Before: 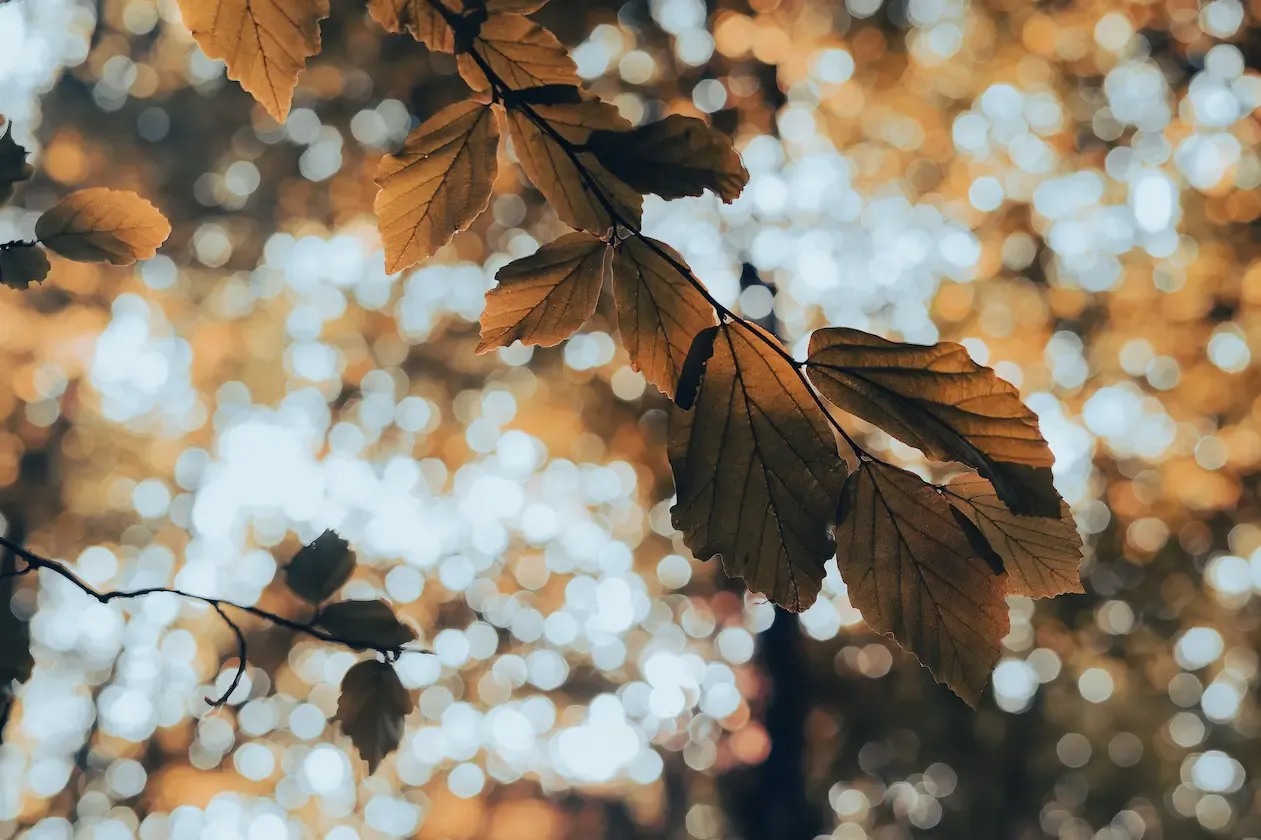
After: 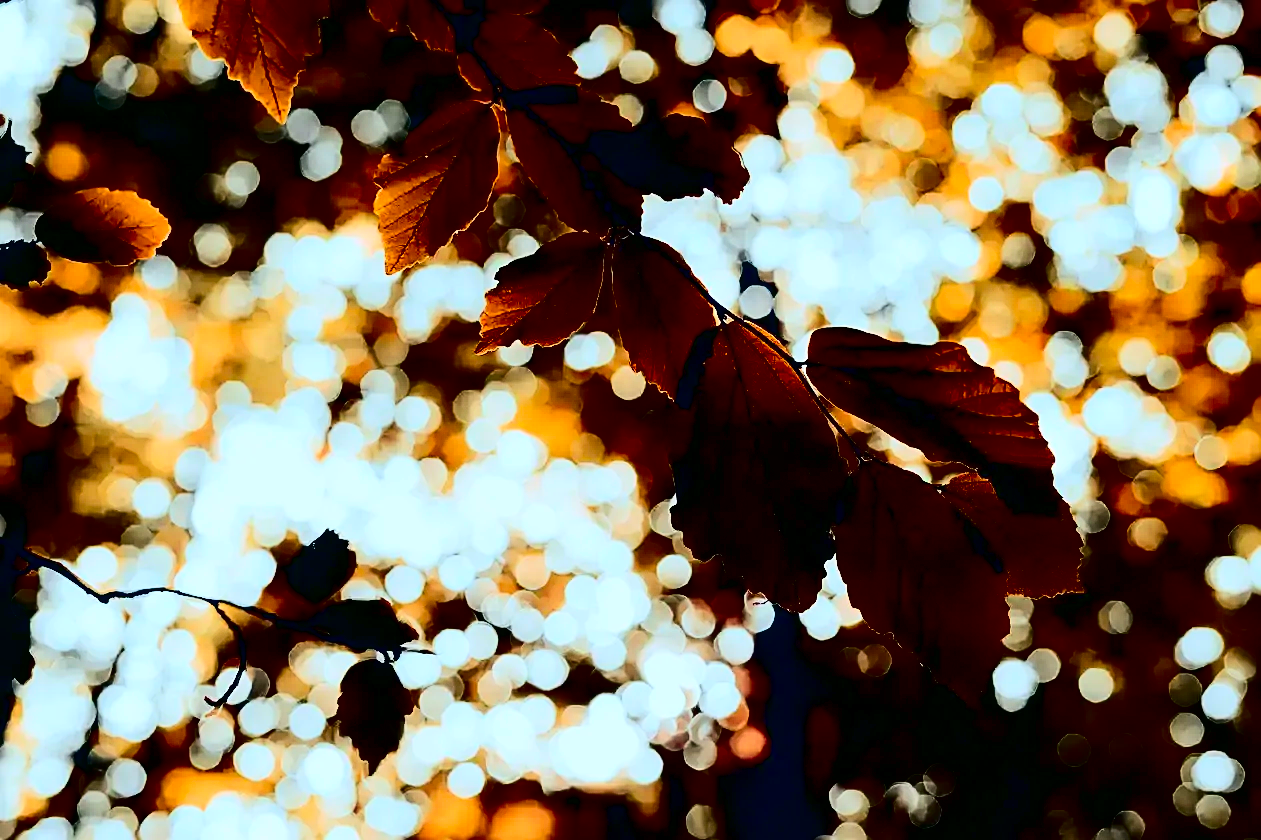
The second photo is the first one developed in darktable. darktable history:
contrast brightness saturation: contrast 0.77, brightness -1, saturation 1
sharpen: on, module defaults
